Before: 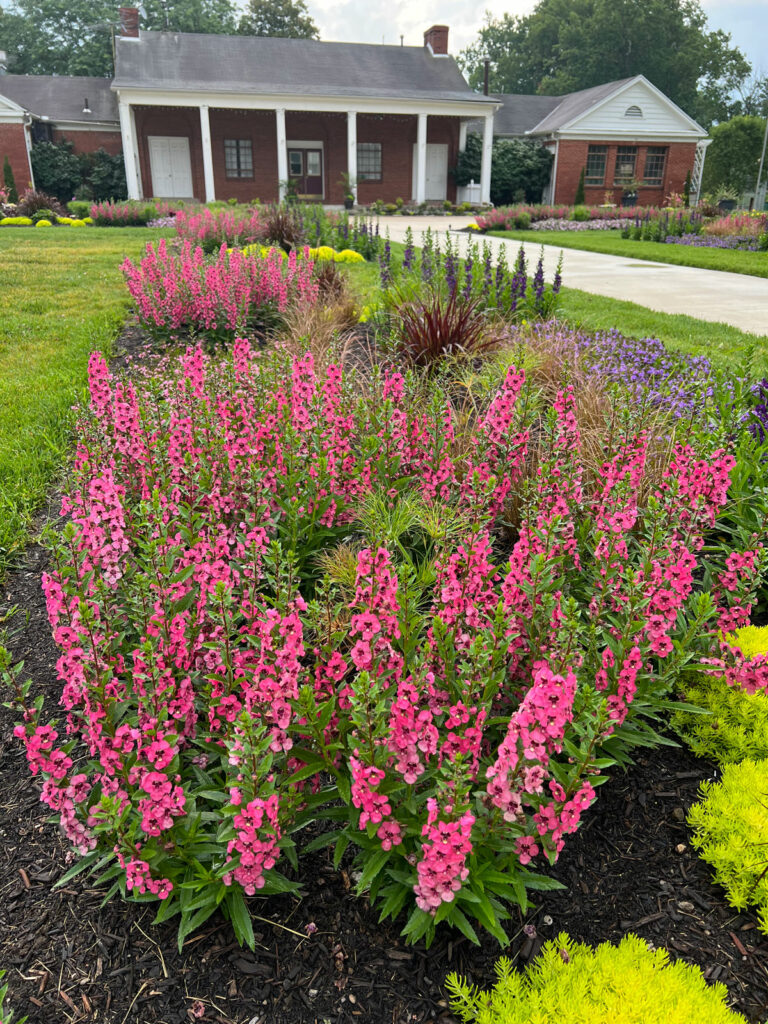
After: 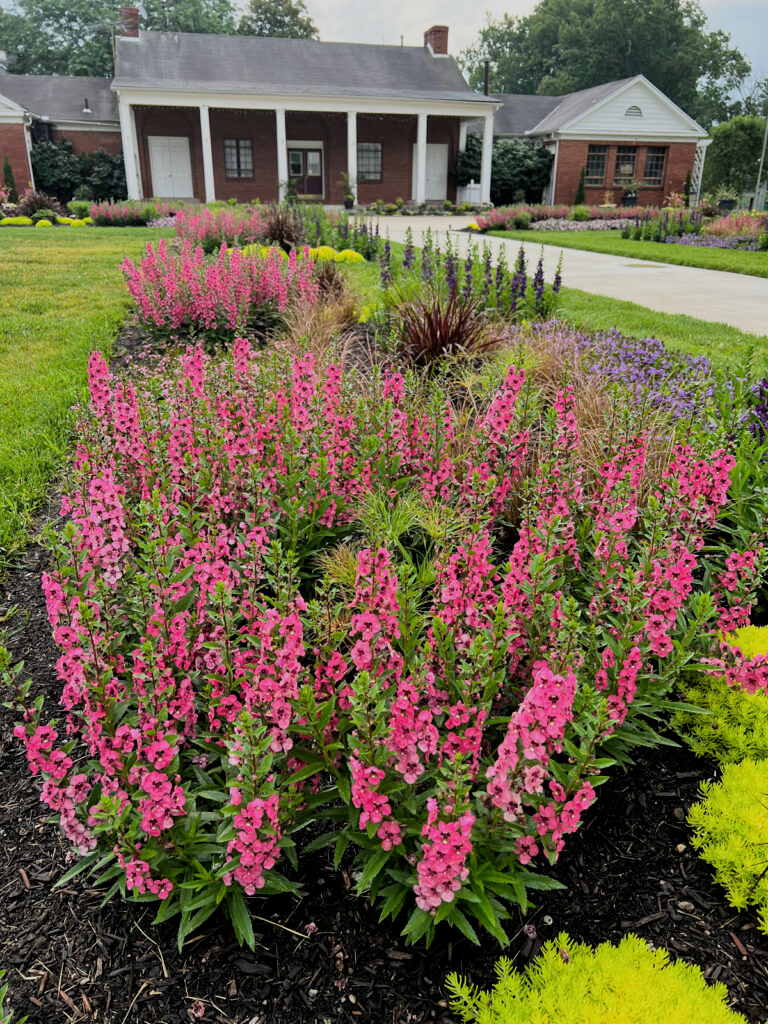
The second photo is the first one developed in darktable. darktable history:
filmic rgb: middle gray luminance 29.1%, black relative exposure -10.23 EV, white relative exposure 5.5 EV, target black luminance 0%, hardness 3.95, latitude 2.38%, contrast 1.128, highlights saturation mix 3.8%, shadows ↔ highlights balance 14.77%
